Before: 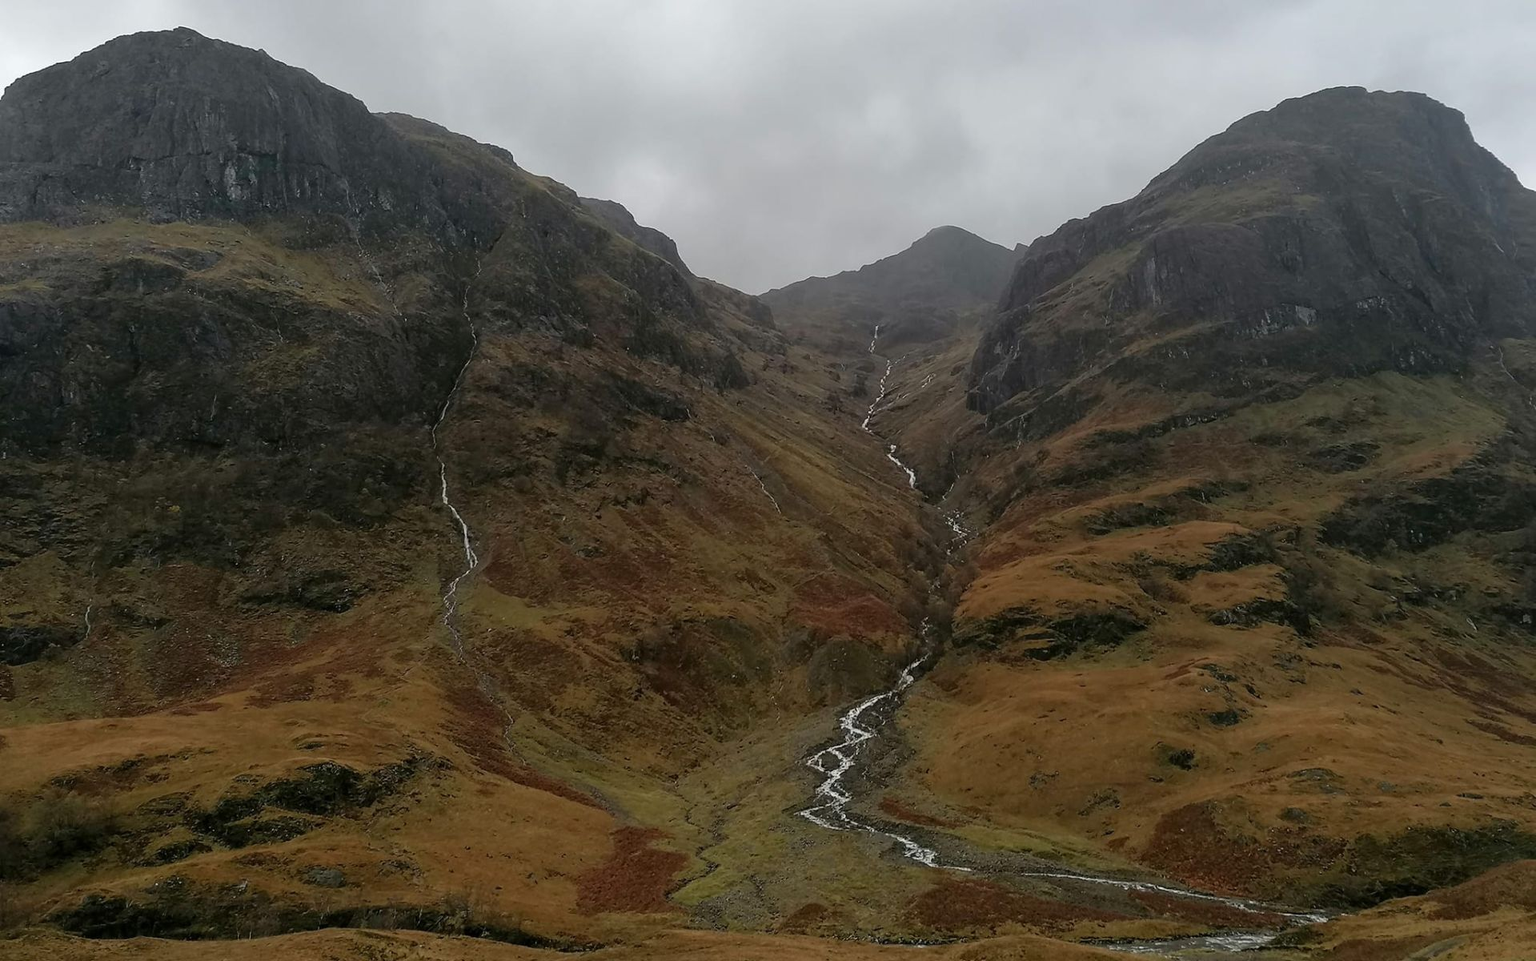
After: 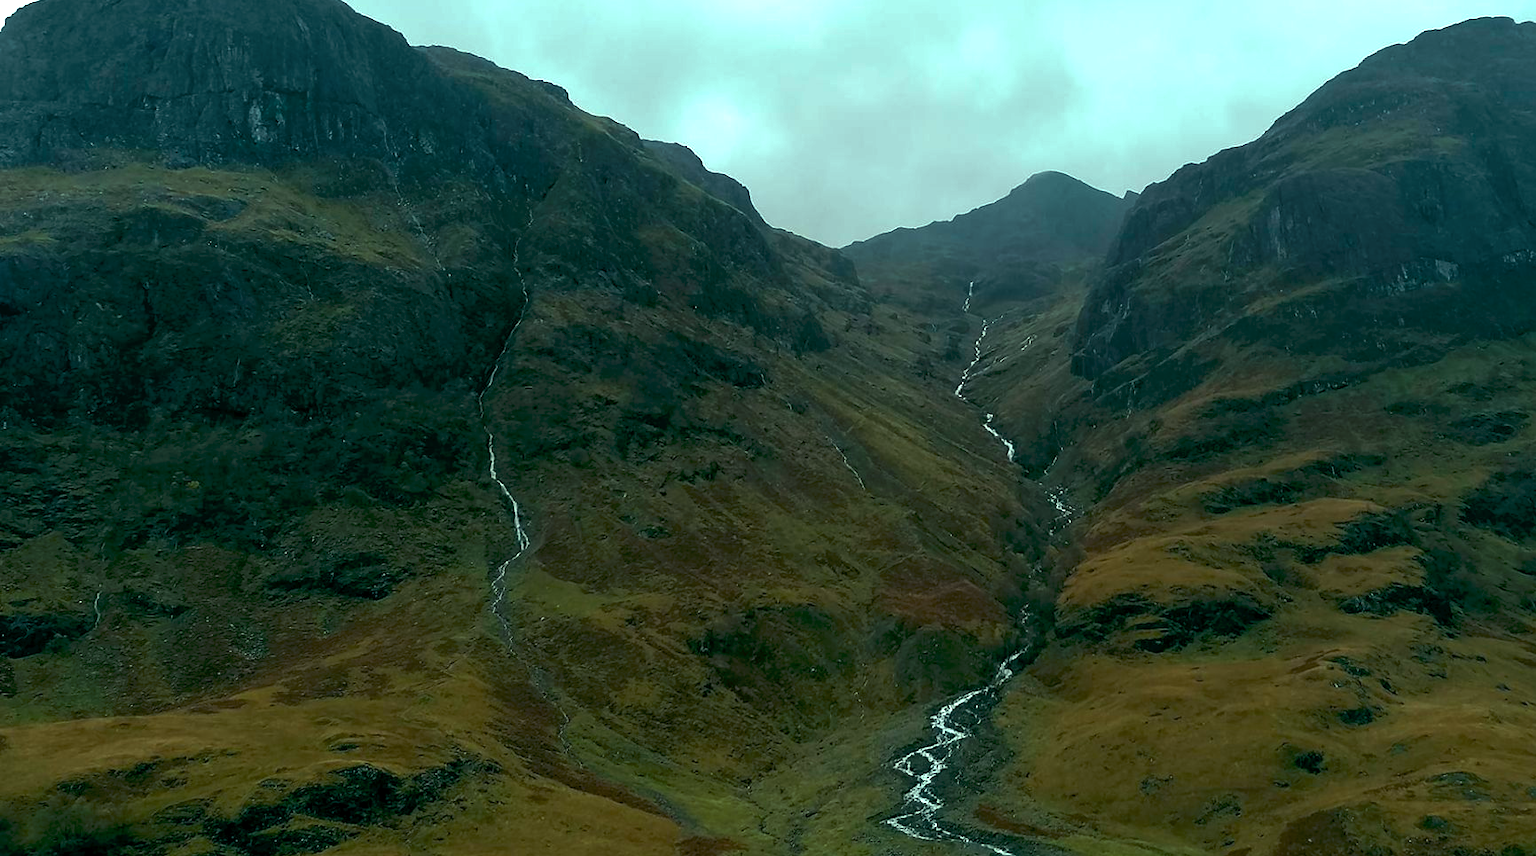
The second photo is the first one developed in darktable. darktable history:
color balance rgb: shadows lift › luminance -7.7%, shadows lift › chroma 2.13%, shadows lift › hue 165.27°, power › luminance -7.77%, power › chroma 1.1%, power › hue 215.88°, highlights gain › luminance 15.15%, highlights gain › chroma 7%, highlights gain › hue 125.57°, global offset › luminance -0.33%, global offset › chroma 0.11%, global offset › hue 165.27°, perceptual saturation grading › global saturation 24.42%, perceptual saturation grading › highlights -24.42%, perceptual saturation grading › mid-tones 24.42%, perceptual saturation grading › shadows 40%, perceptual brilliance grading › global brilliance -5%, perceptual brilliance grading › highlights 24.42%, perceptual brilliance grading › mid-tones 7%, perceptual brilliance grading › shadows -5%
crop: top 7.49%, right 9.717%, bottom 11.943%
tone curve: curves: ch0 [(0, 0) (0.003, 0.023) (0.011, 0.033) (0.025, 0.057) (0.044, 0.099) (0.069, 0.132) (0.1, 0.155) (0.136, 0.179) (0.177, 0.213) (0.224, 0.255) (0.277, 0.299) (0.335, 0.347) (0.399, 0.407) (0.468, 0.473) (0.543, 0.546) (0.623, 0.619) (0.709, 0.698) (0.801, 0.775) (0.898, 0.871) (1, 1)], preserve colors none
color calibration: illuminant as shot in camera, x 0.358, y 0.373, temperature 4628.91 K
base curve: curves: ch0 [(0, 0) (0.303, 0.277) (1, 1)]
